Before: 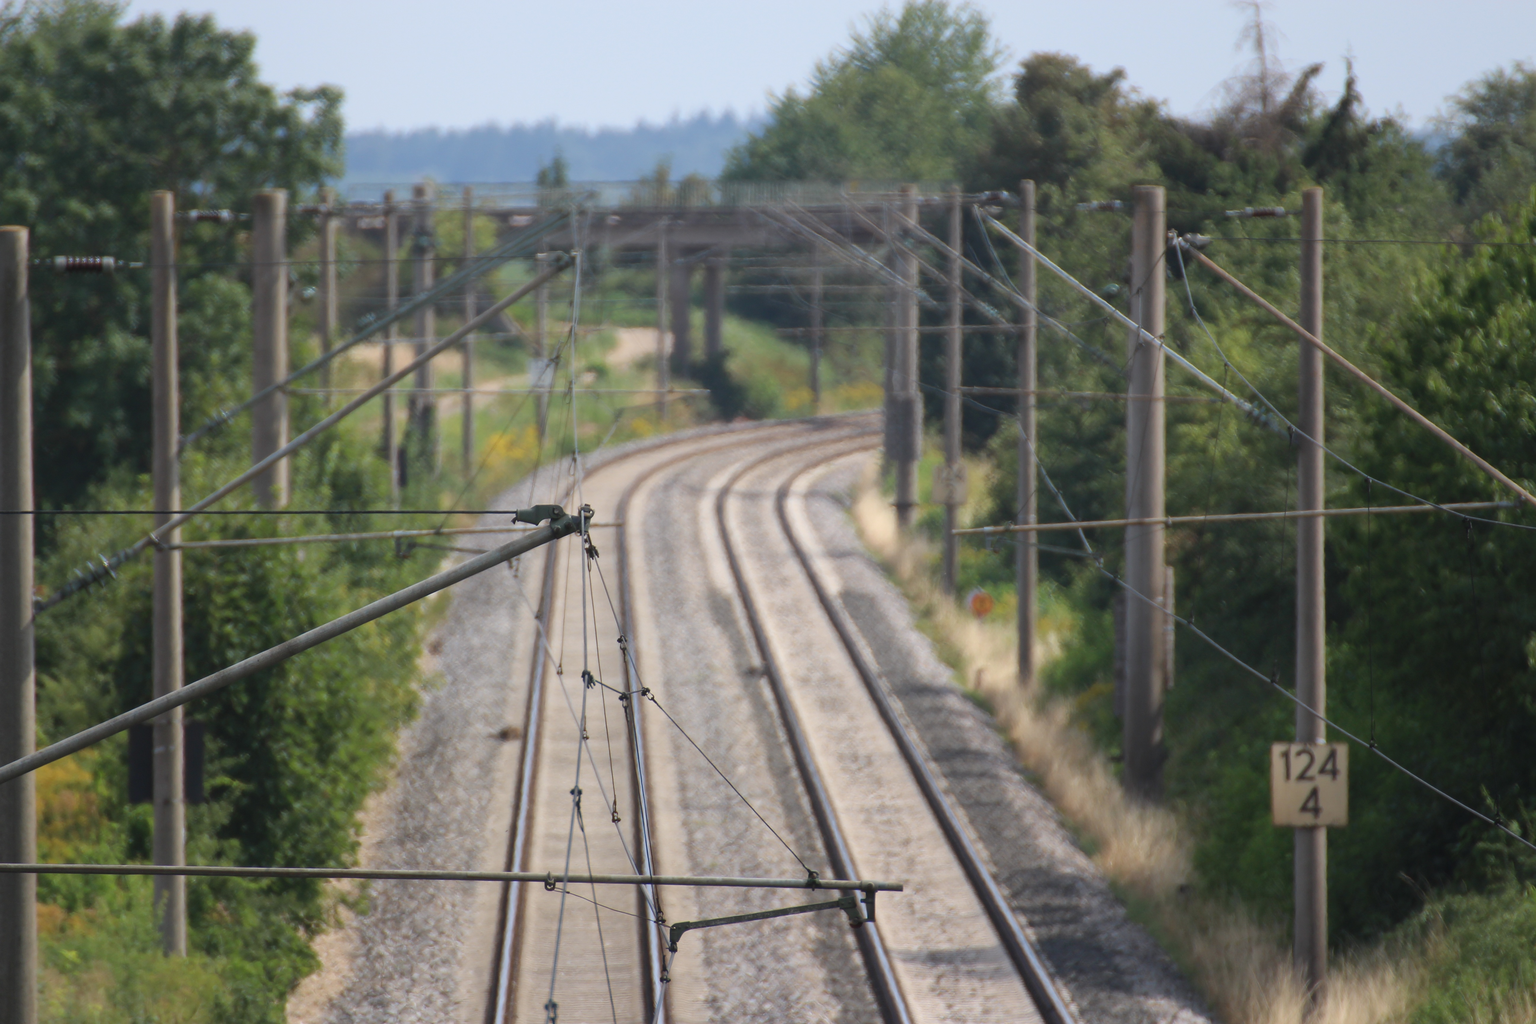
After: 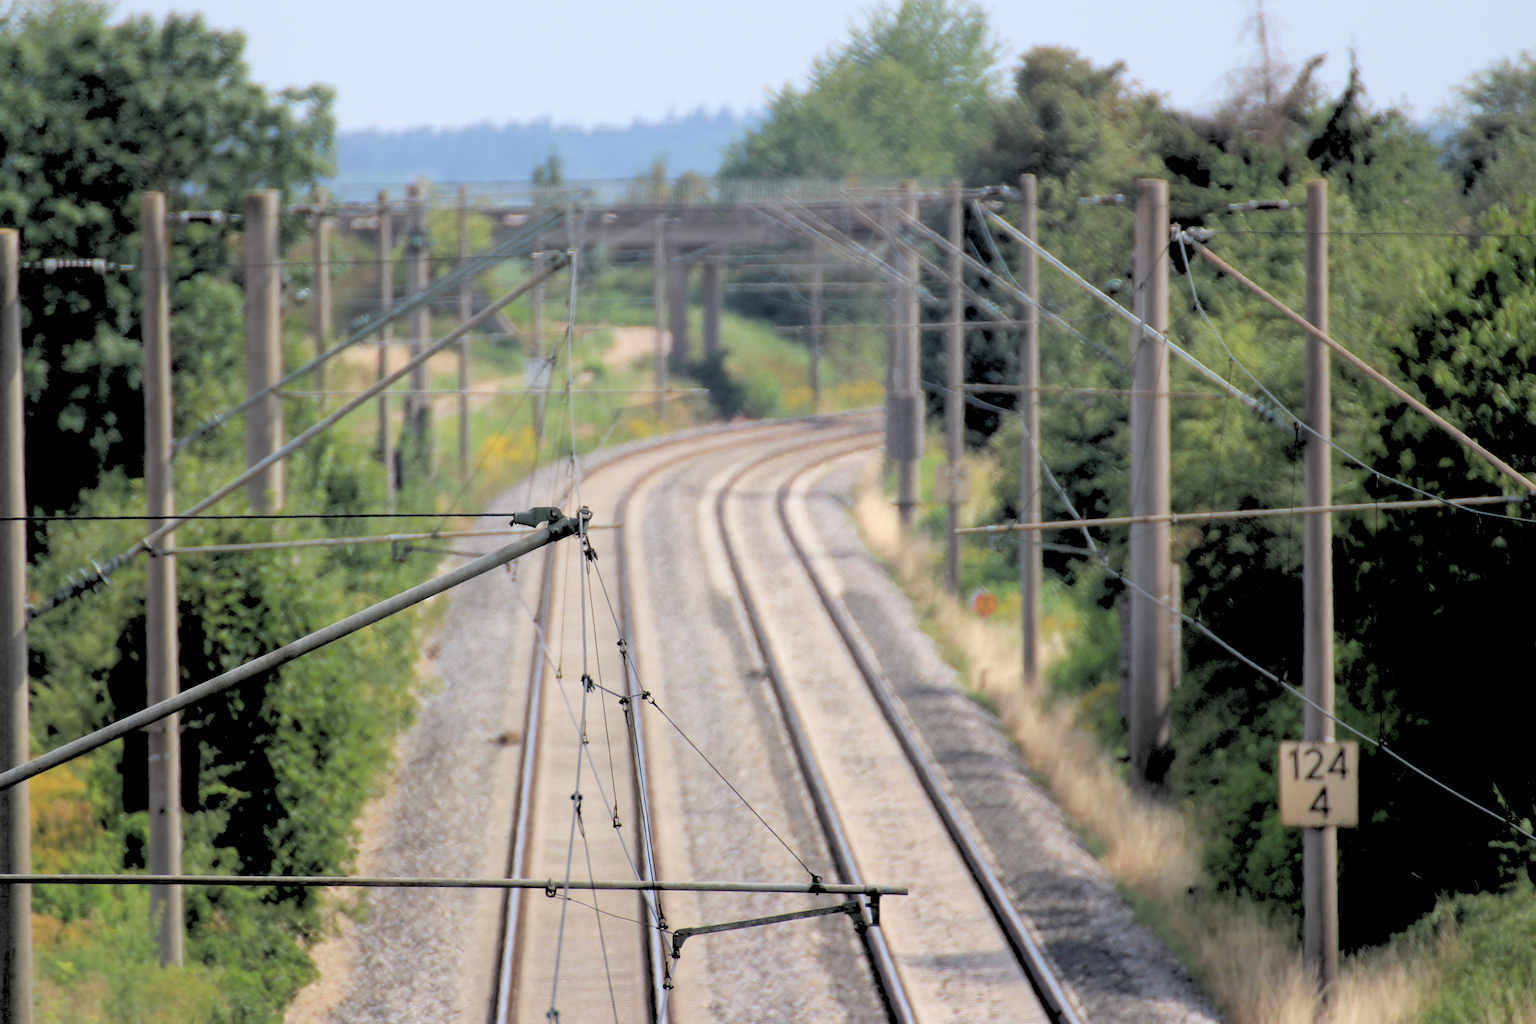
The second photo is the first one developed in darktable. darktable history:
rgb levels: levels [[0.027, 0.429, 0.996], [0, 0.5, 1], [0, 0.5, 1]]
rotate and perspective: rotation -0.45°, automatic cropping original format, crop left 0.008, crop right 0.992, crop top 0.012, crop bottom 0.988
